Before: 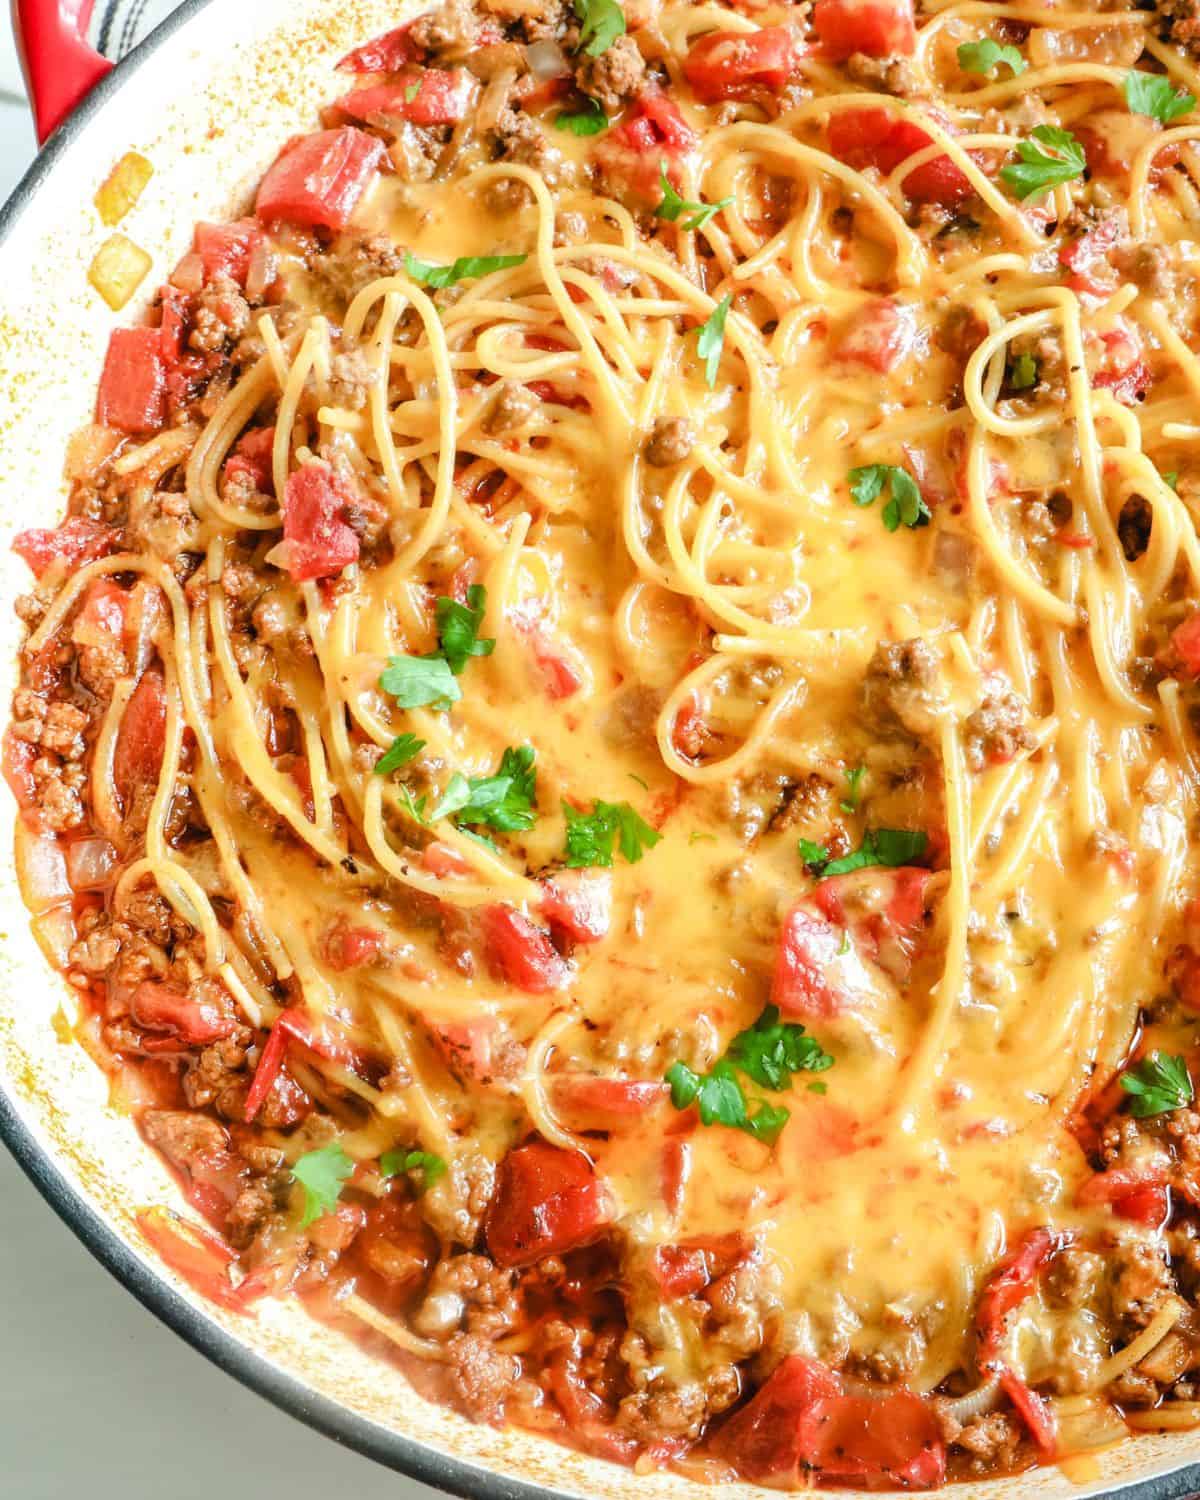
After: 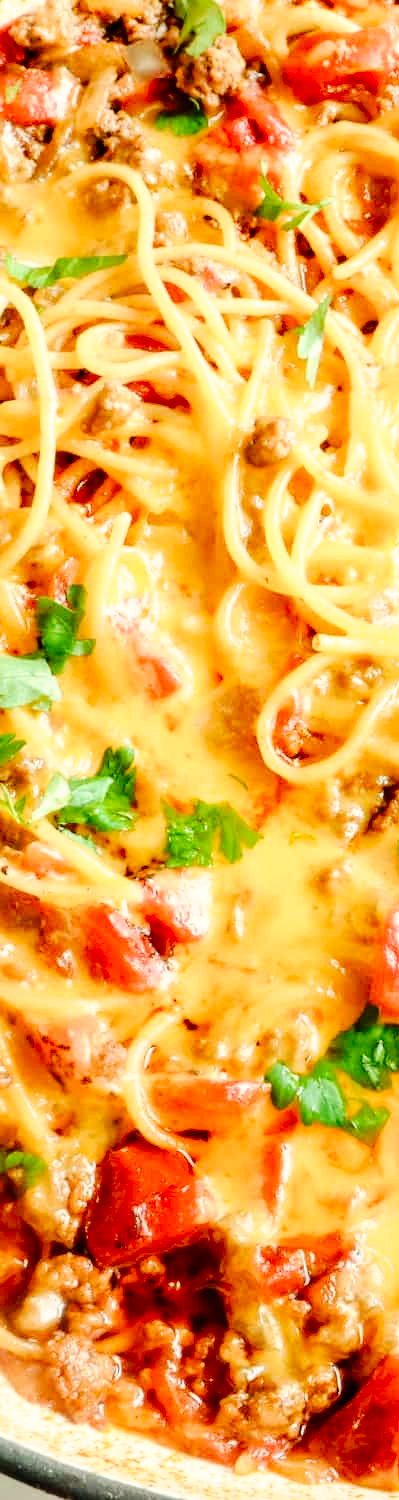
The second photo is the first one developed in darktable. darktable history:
white balance: red 1.029, blue 0.92
levels: mode automatic
crop: left 33.36%, right 33.36%
tone curve: curves: ch0 [(0, 0) (0.003, 0) (0.011, 0.002) (0.025, 0.004) (0.044, 0.007) (0.069, 0.015) (0.1, 0.025) (0.136, 0.04) (0.177, 0.09) (0.224, 0.152) (0.277, 0.239) (0.335, 0.335) (0.399, 0.43) (0.468, 0.524) (0.543, 0.621) (0.623, 0.712) (0.709, 0.789) (0.801, 0.871) (0.898, 0.951) (1, 1)], preserve colors none
